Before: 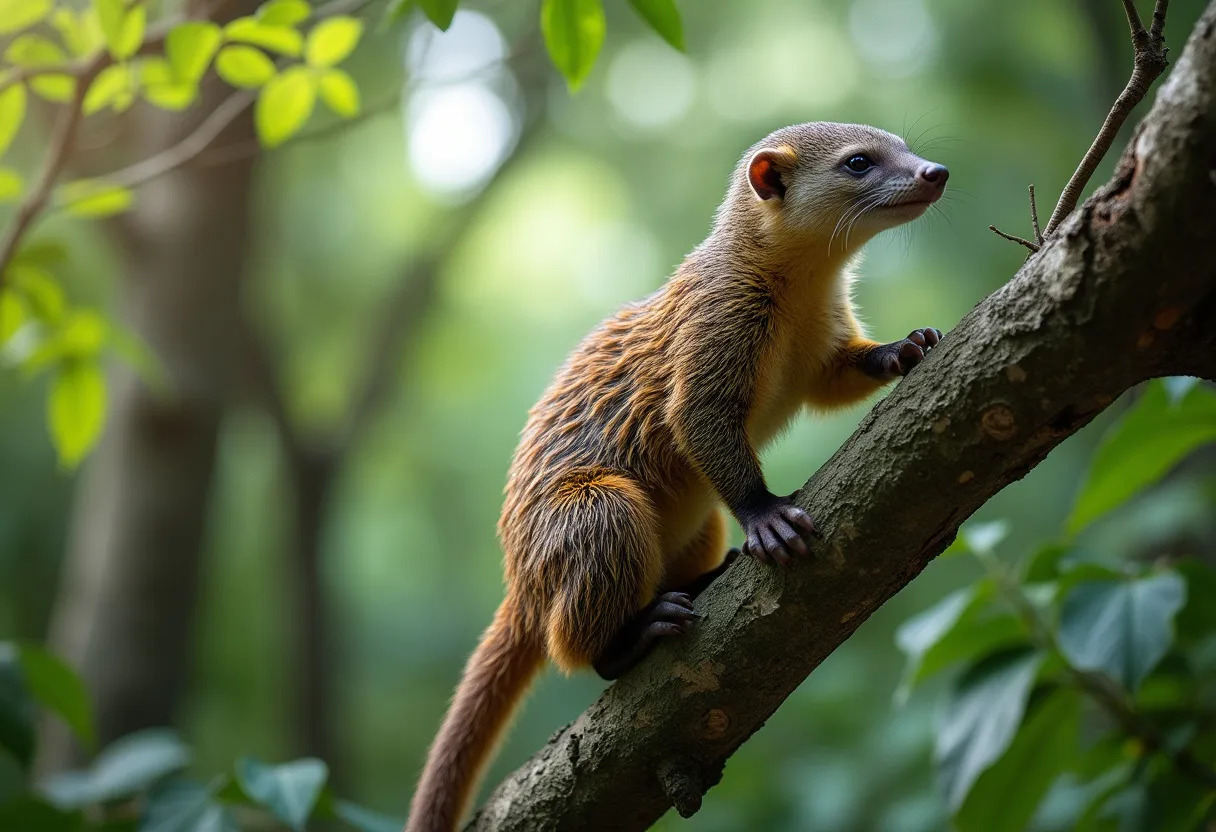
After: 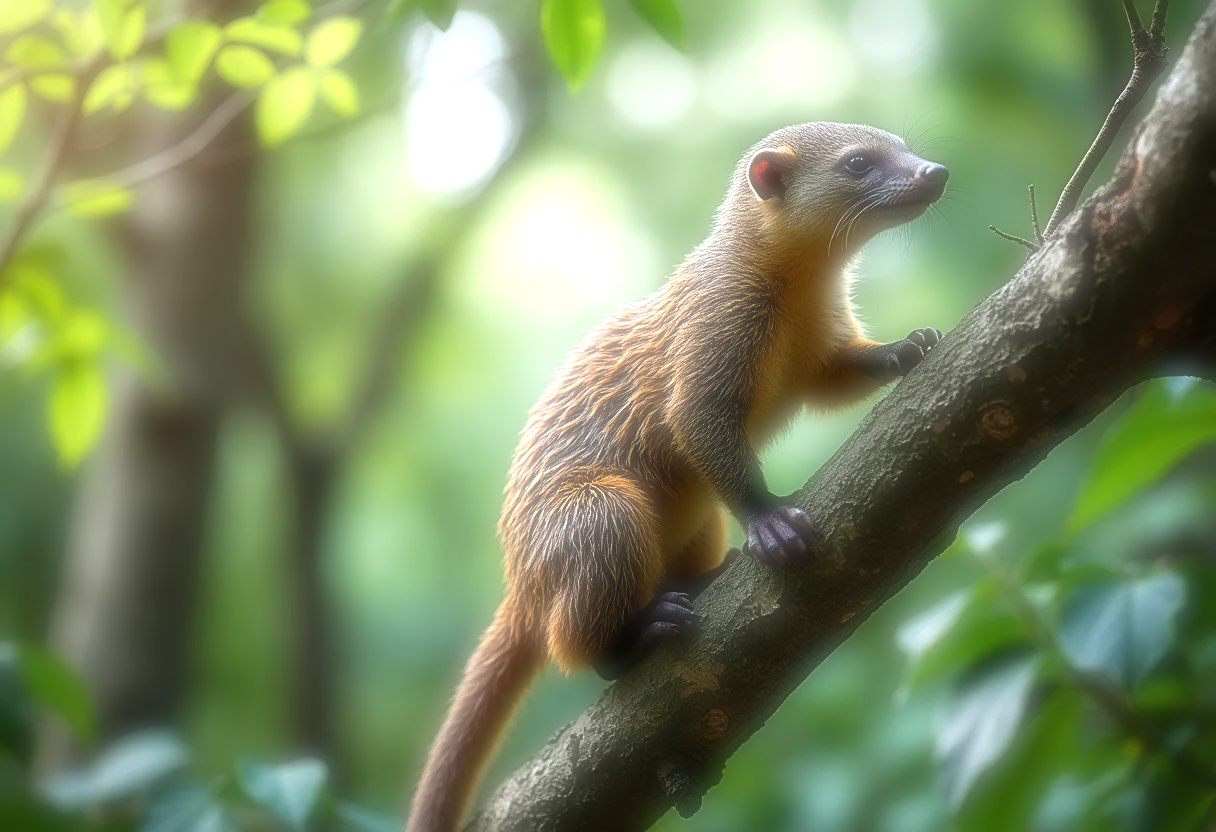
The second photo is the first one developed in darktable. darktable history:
exposure: black level correction 0, exposure 0.7 EV, compensate exposure bias true, compensate highlight preservation false
sharpen: on, module defaults
soften: on, module defaults
